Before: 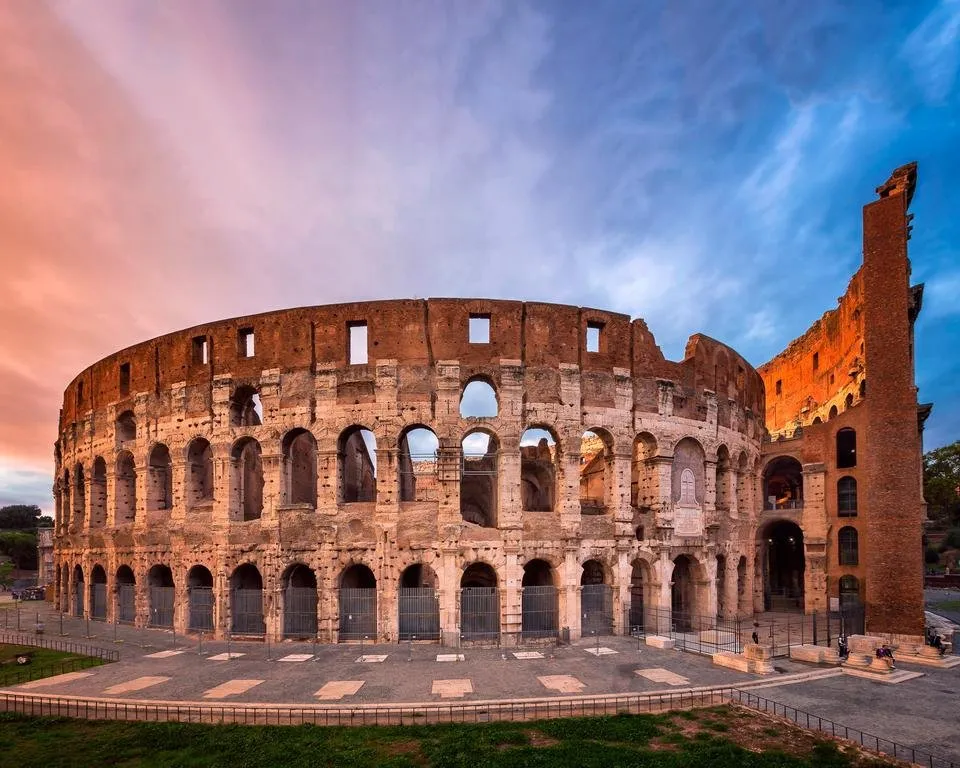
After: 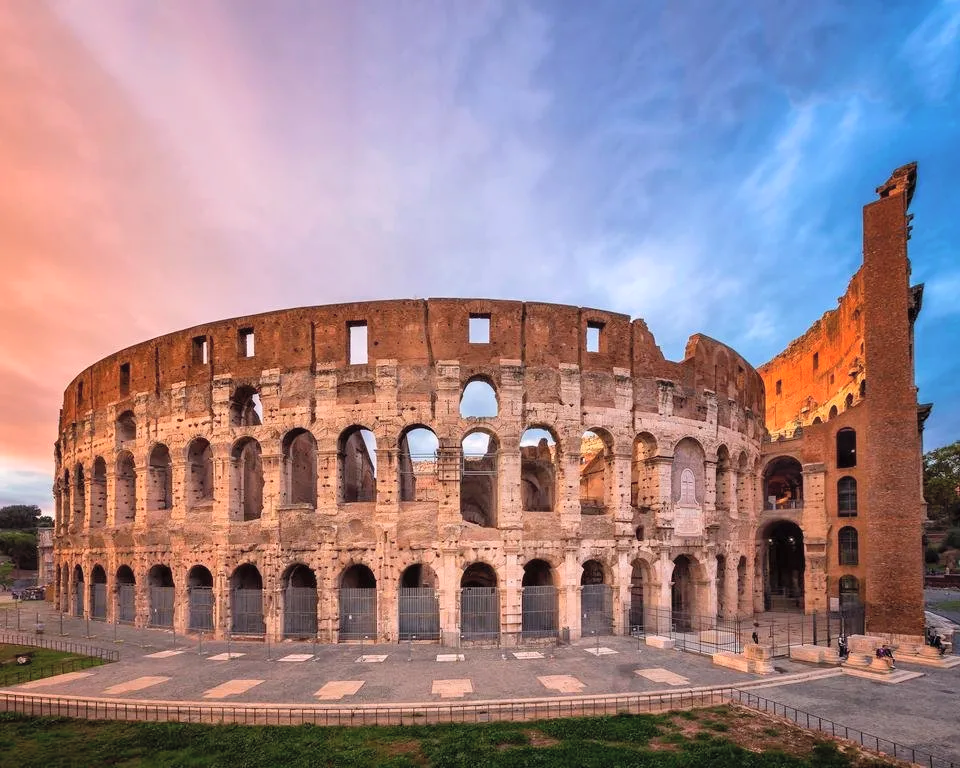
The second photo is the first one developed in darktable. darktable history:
contrast brightness saturation: brightness 0.141
